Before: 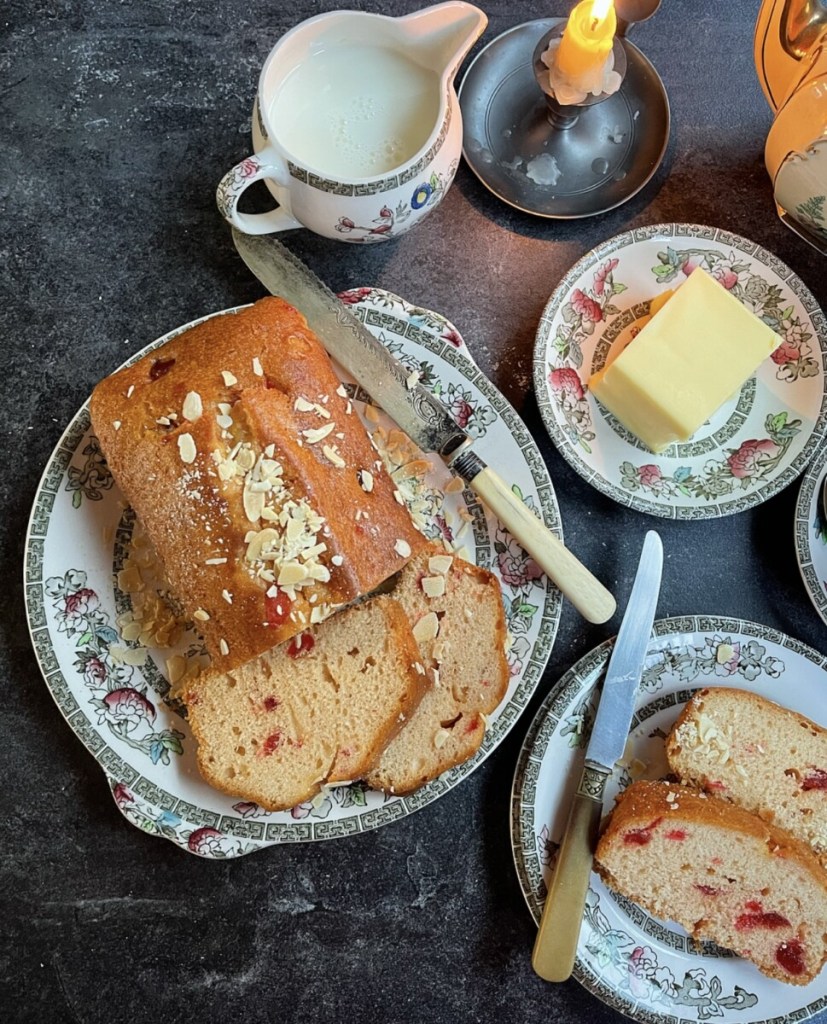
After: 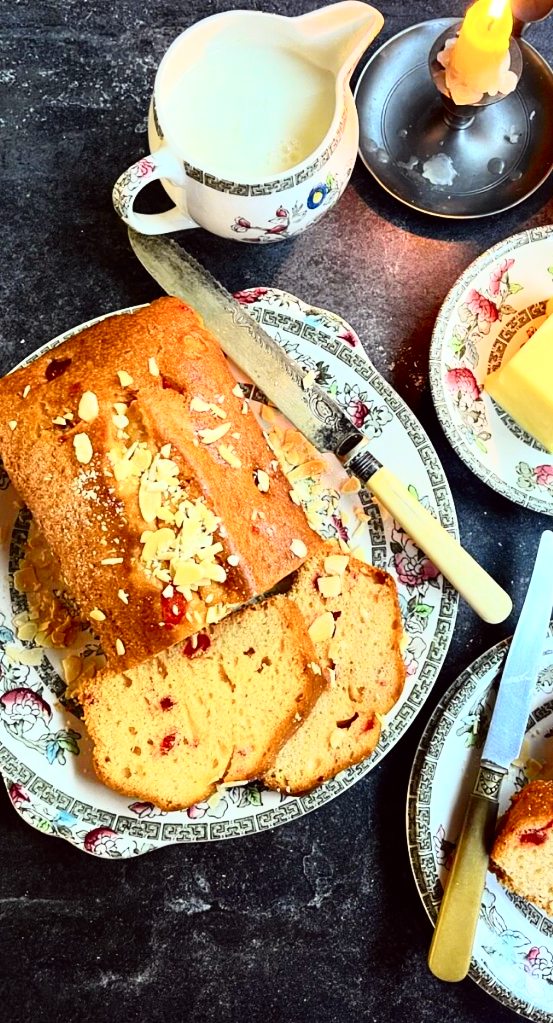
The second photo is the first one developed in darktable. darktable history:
tone equalizer: -8 EV -0.391 EV, -7 EV -0.379 EV, -6 EV -0.356 EV, -5 EV -0.201 EV, -3 EV 0.189 EV, -2 EV 0.333 EV, -1 EV 0.379 EV, +0 EV 0.428 EV
tone curve: curves: ch0 [(0, 0) (0.187, 0.12) (0.384, 0.363) (0.577, 0.681) (0.735, 0.881) (0.864, 0.959) (1, 0.987)]; ch1 [(0, 0) (0.402, 0.36) (0.476, 0.466) (0.501, 0.501) (0.518, 0.514) (0.564, 0.614) (0.614, 0.664) (0.741, 0.829) (1, 1)]; ch2 [(0, 0) (0.429, 0.387) (0.483, 0.481) (0.503, 0.501) (0.522, 0.531) (0.564, 0.605) (0.615, 0.697) (0.702, 0.774) (1, 0.895)], color space Lab, independent channels, preserve colors none
color correction: highlights a* -0.866, highlights b* 4.55, shadows a* 3.63
crop and rotate: left 12.684%, right 20.412%
